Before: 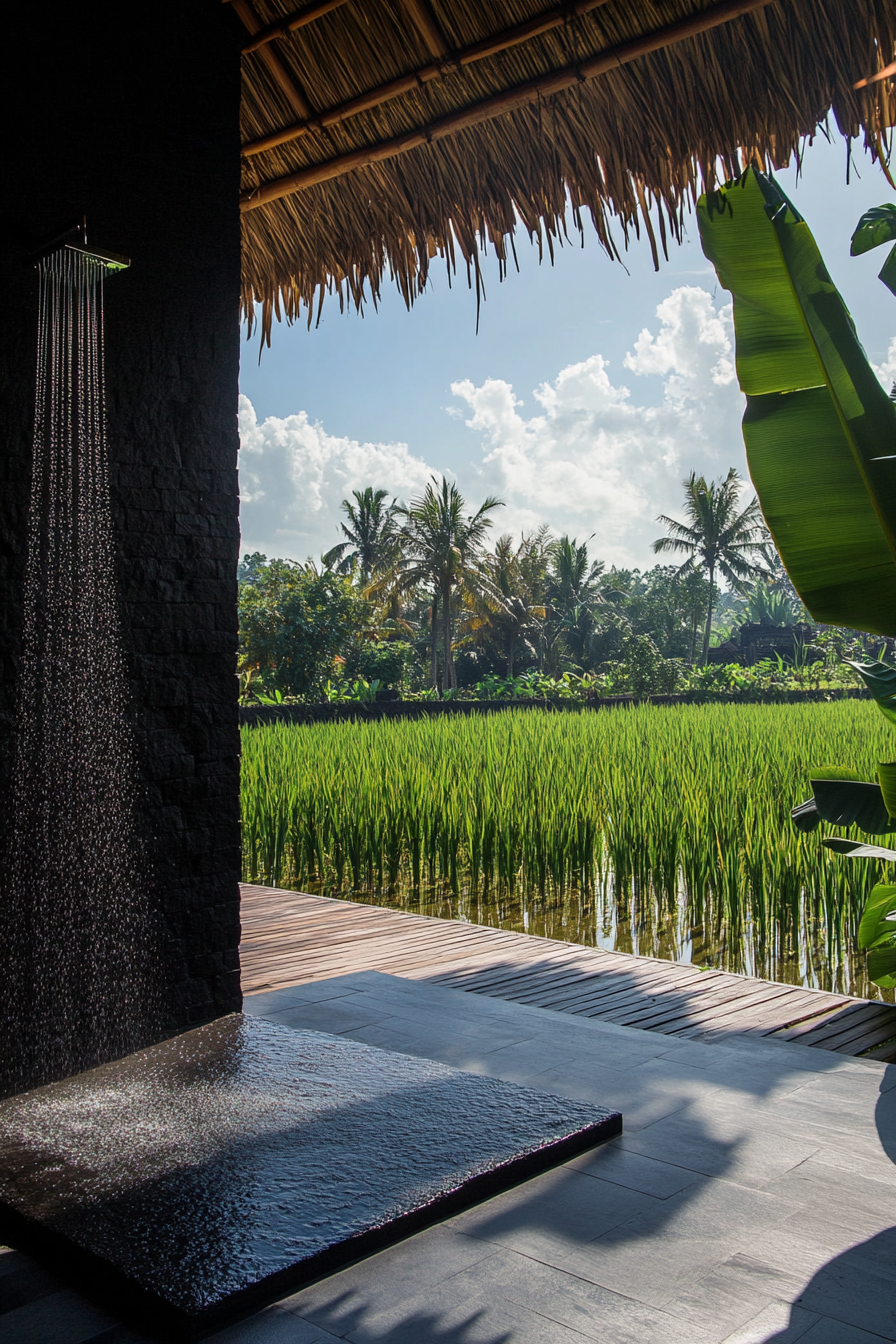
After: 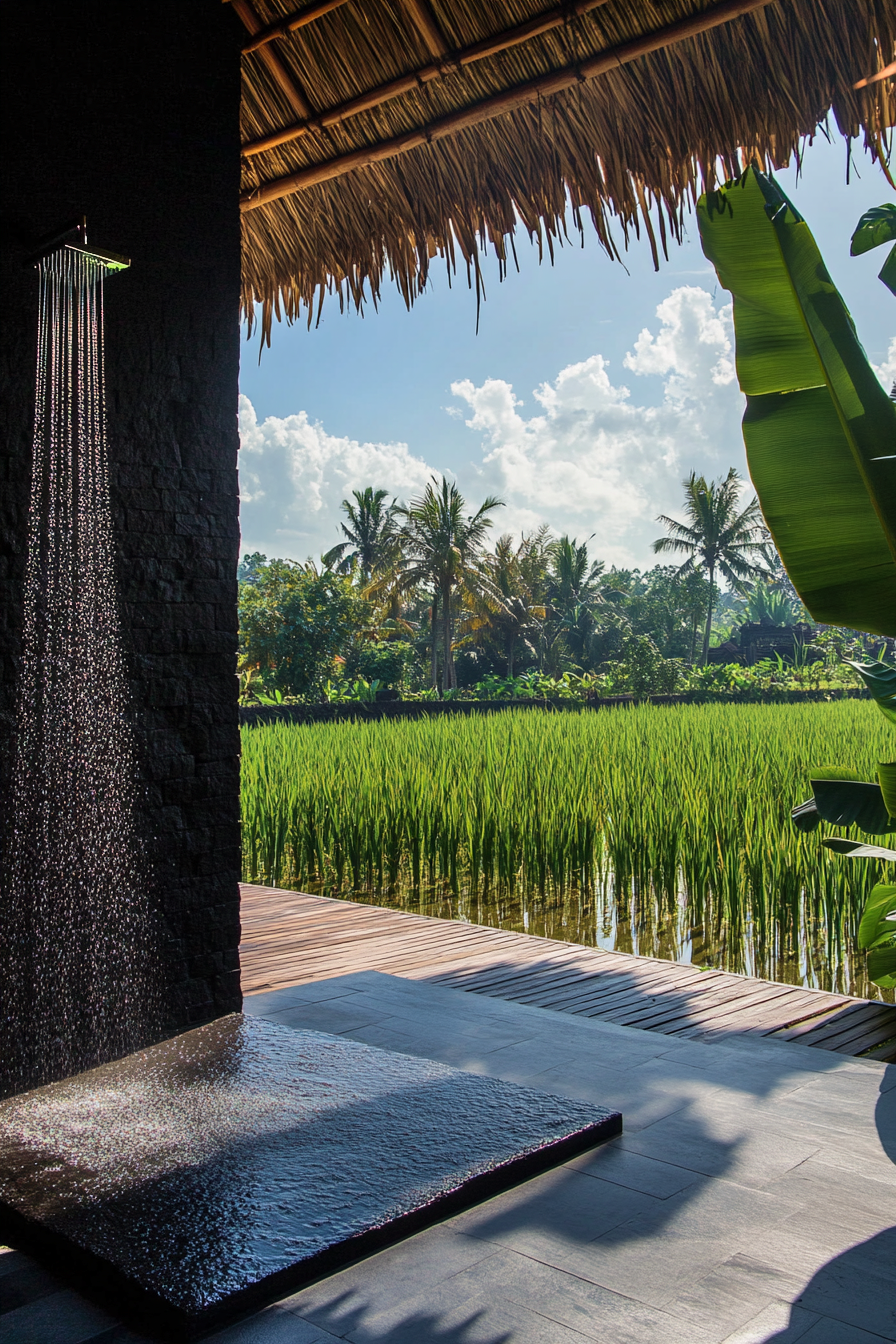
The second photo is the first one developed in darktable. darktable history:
velvia: on, module defaults
exposure: compensate highlight preservation false
shadows and highlights: shadows color adjustment 97.66%, soften with gaussian
